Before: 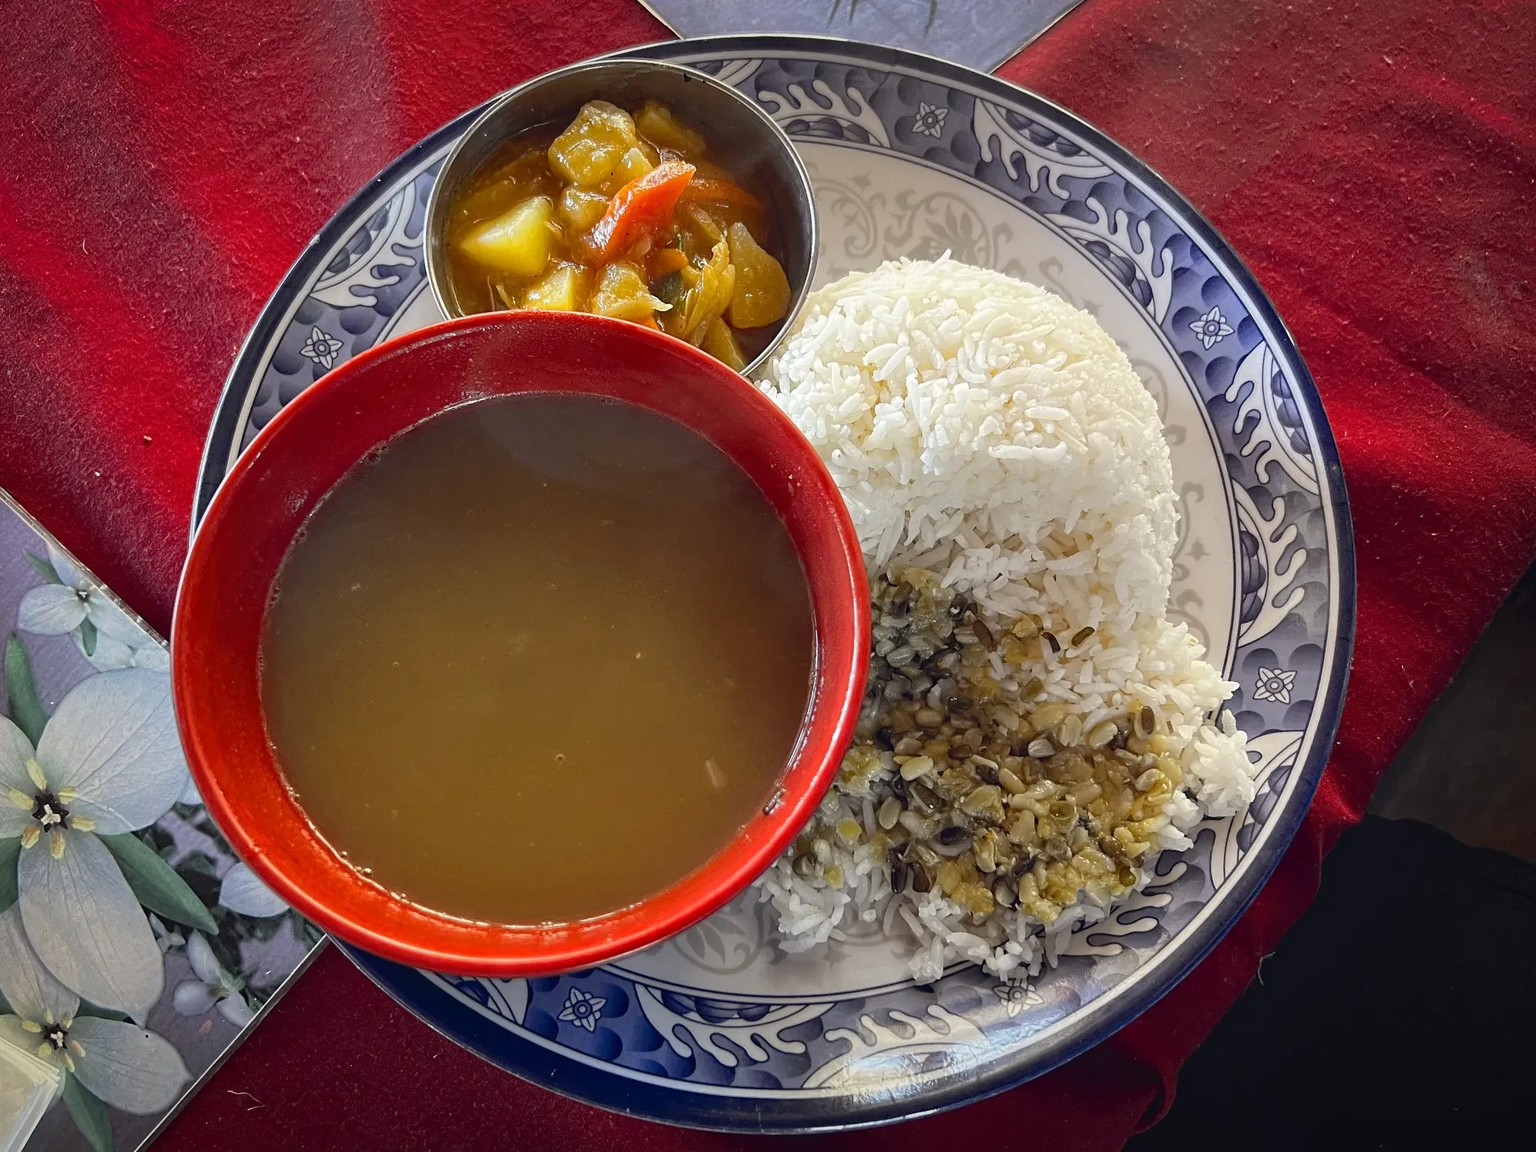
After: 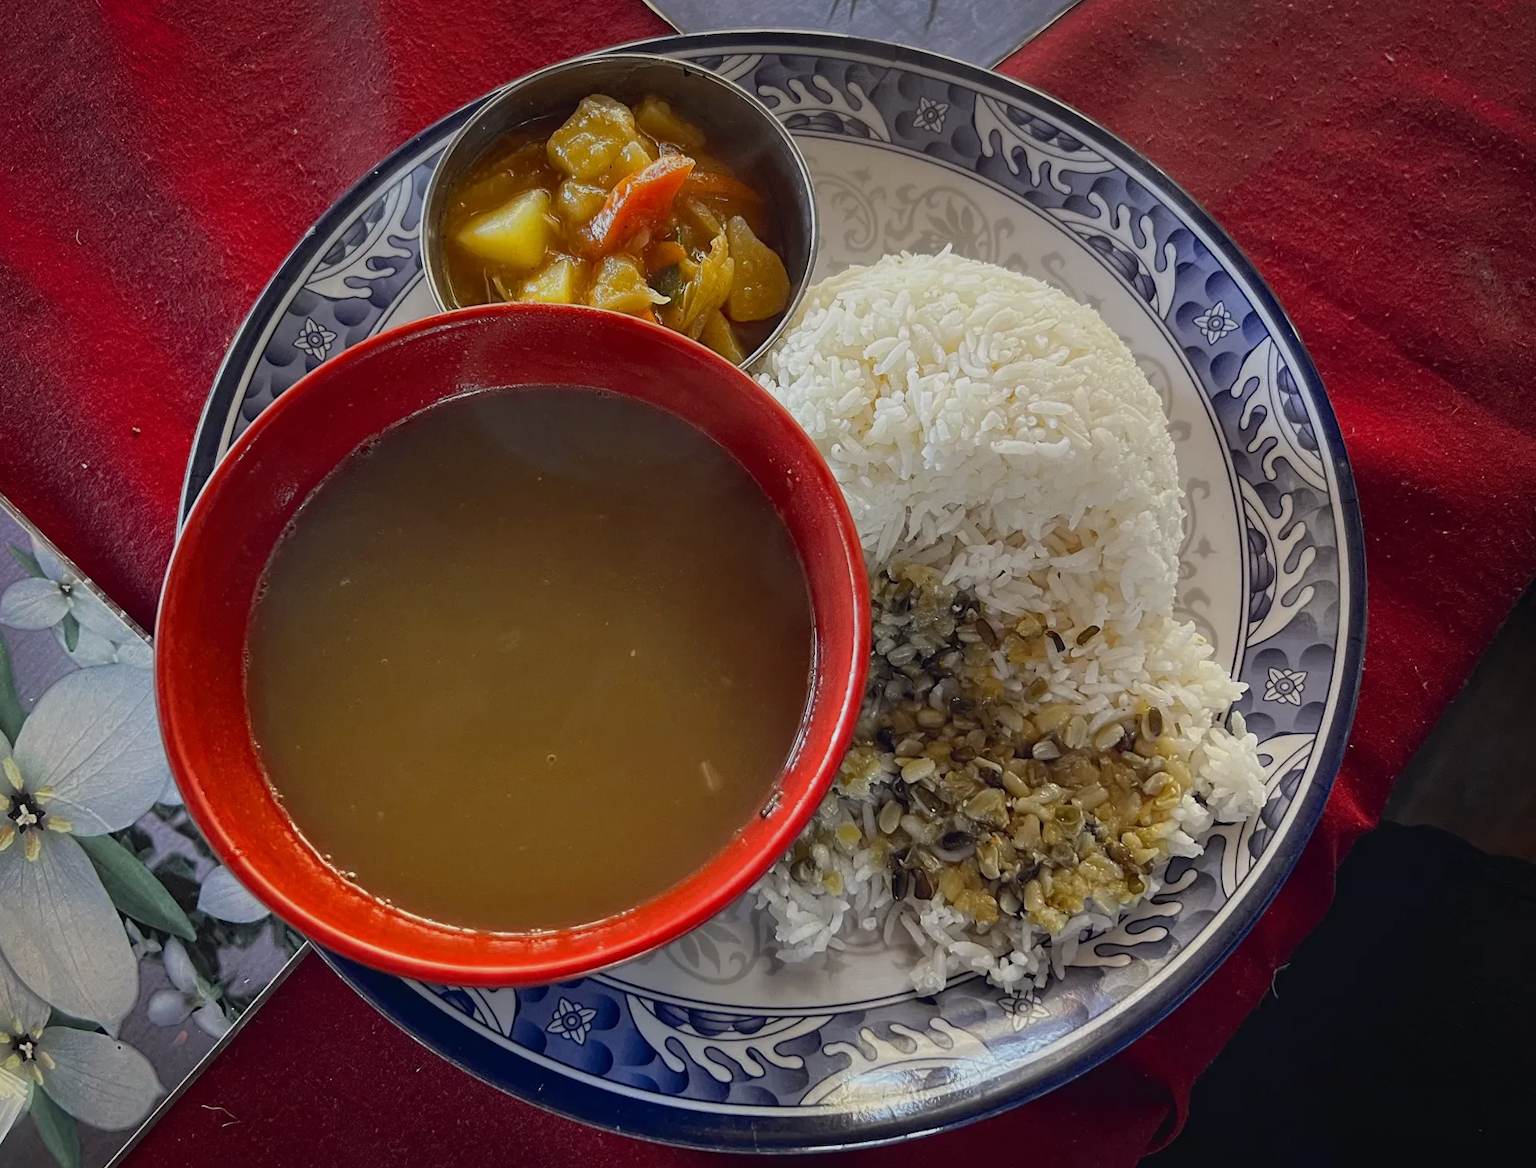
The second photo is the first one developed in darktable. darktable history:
graduated density: rotation 5.63°, offset 76.9
rotate and perspective: rotation 0.226°, lens shift (vertical) -0.042, crop left 0.023, crop right 0.982, crop top 0.006, crop bottom 0.994
